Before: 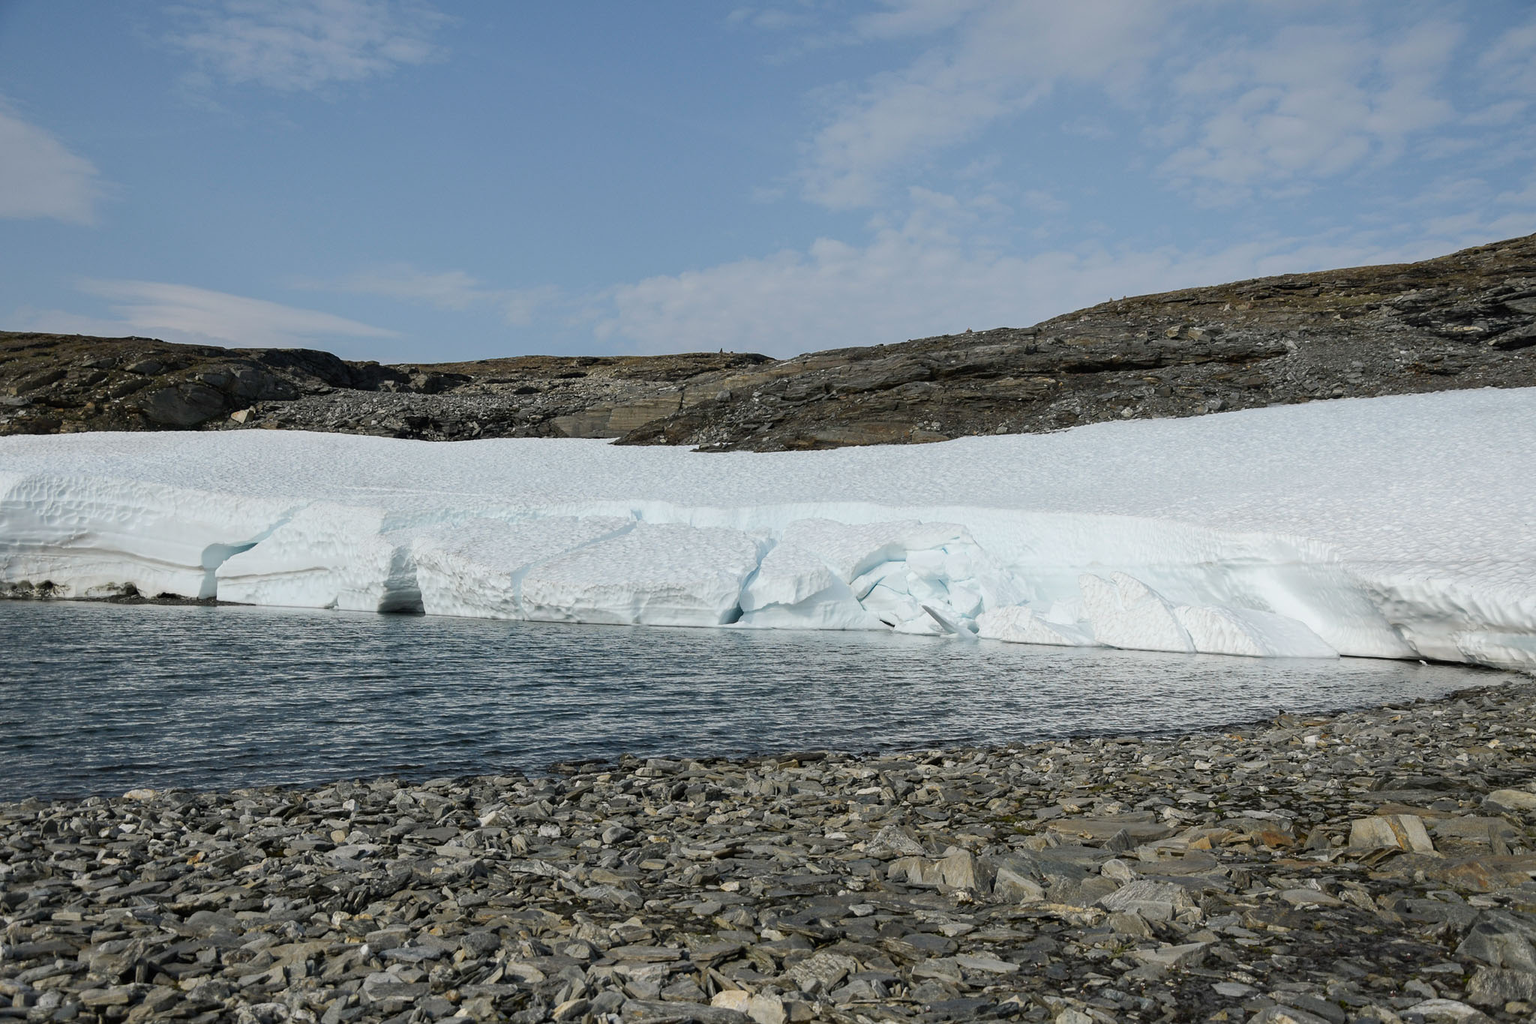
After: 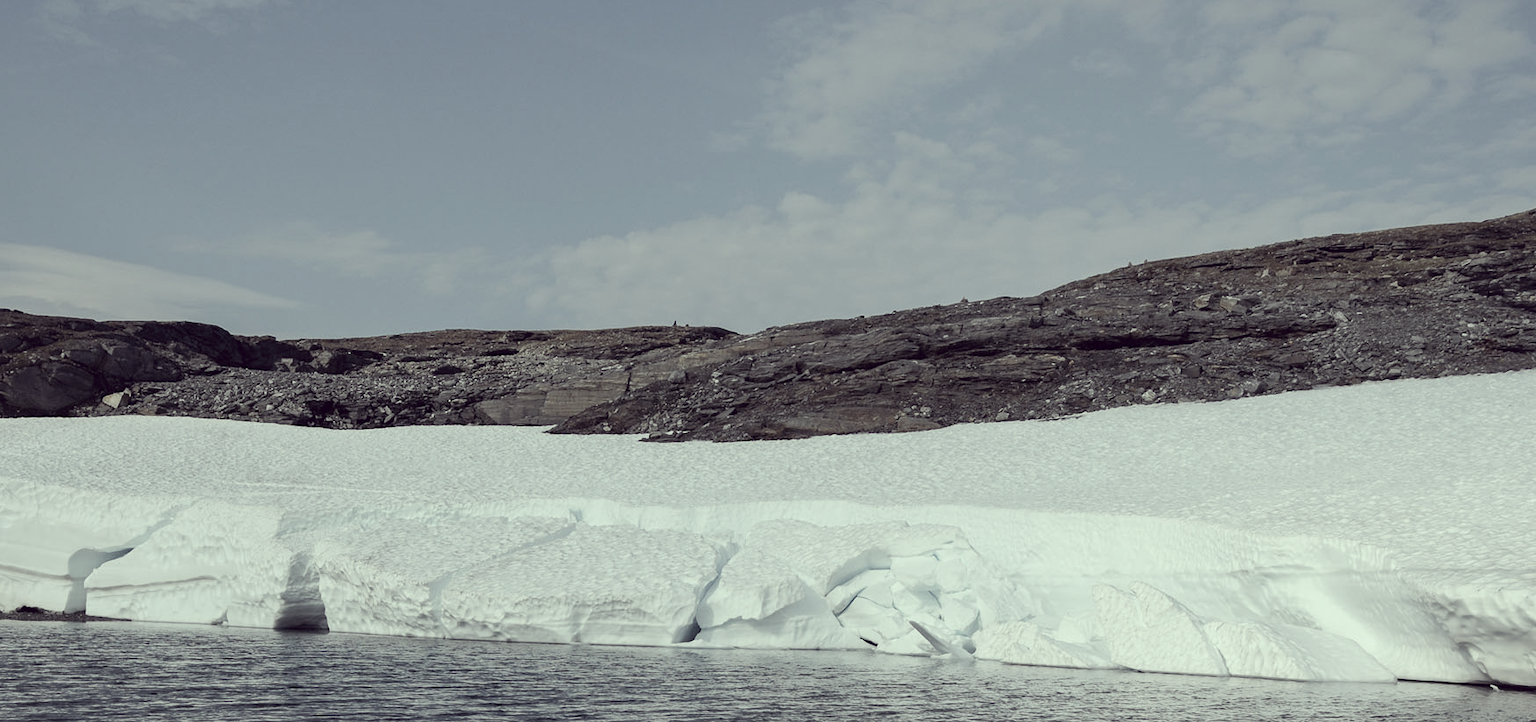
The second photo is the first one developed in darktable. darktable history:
sharpen: radius 2.883, amount 0.868, threshold 47.523
color correction: highlights a* -20.17, highlights b* 20.27, shadows a* 20.03, shadows b* -20.46, saturation 0.43
crop and rotate: left 9.345%, top 7.22%, right 4.982%, bottom 32.331%
